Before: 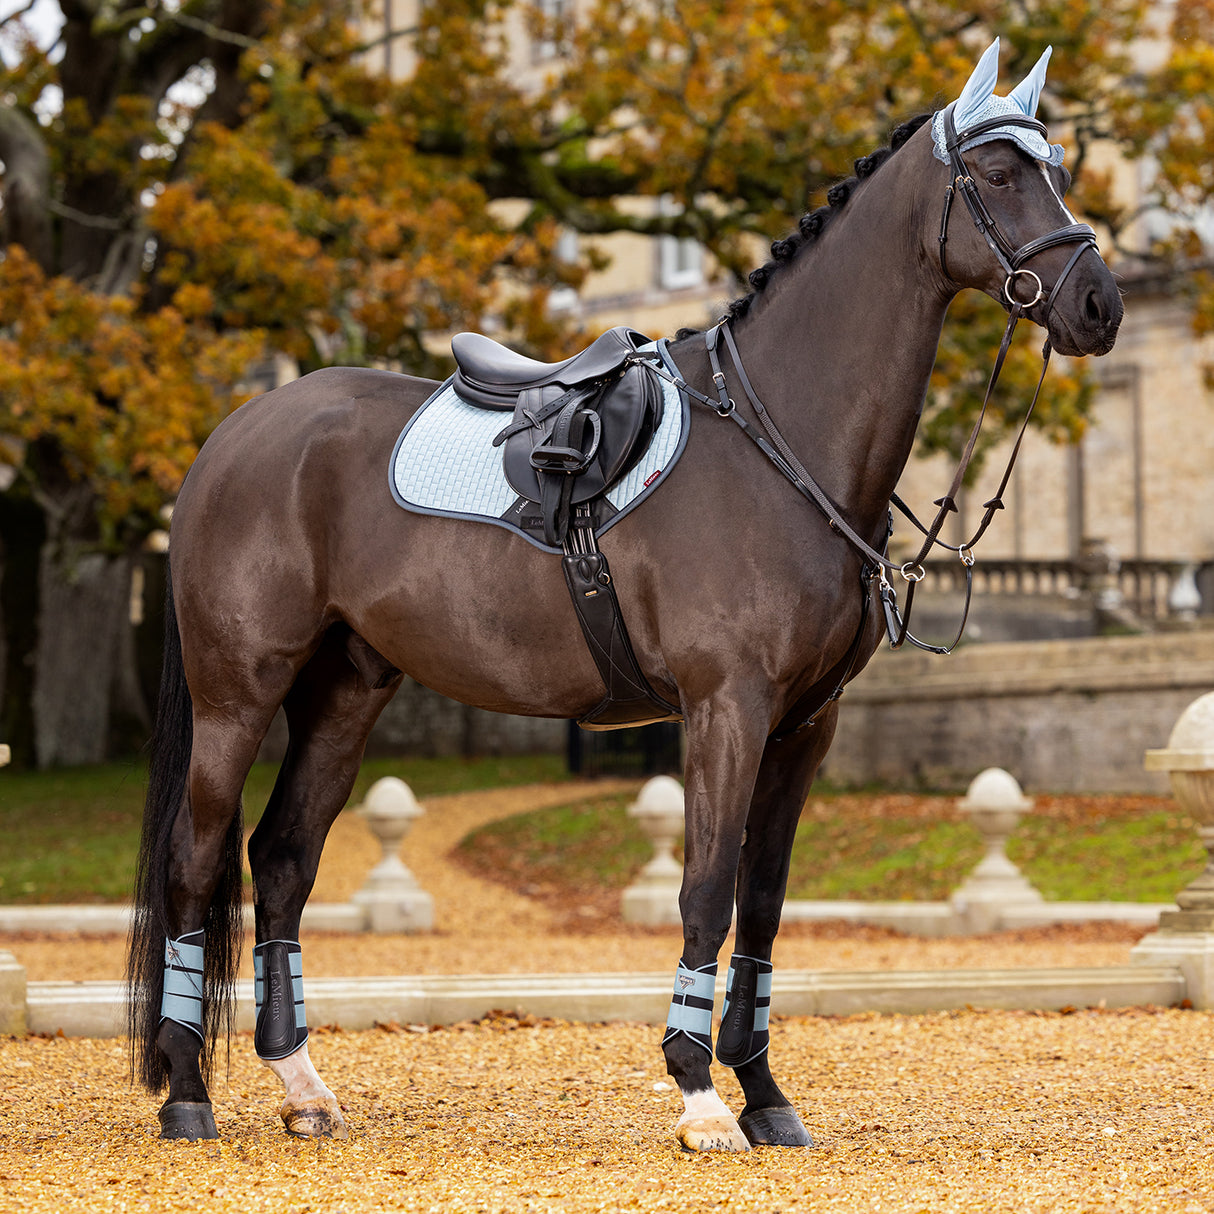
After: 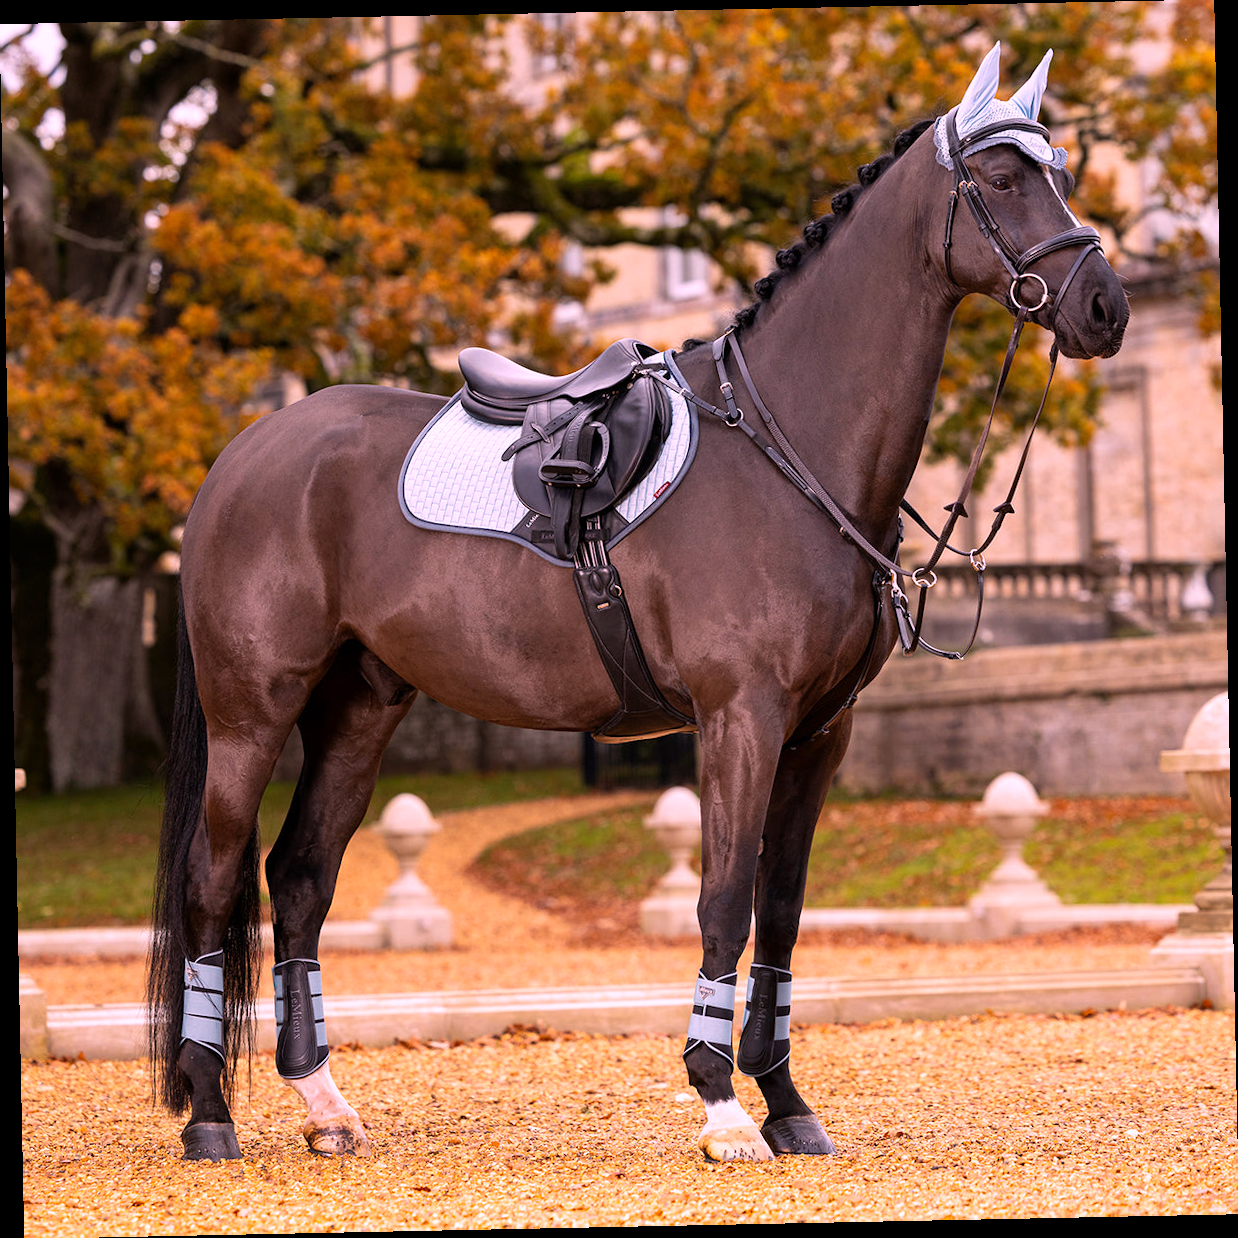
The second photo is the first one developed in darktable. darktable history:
white balance: red 1.188, blue 1.11
rotate and perspective: rotation -1.17°, automatic cropping off
